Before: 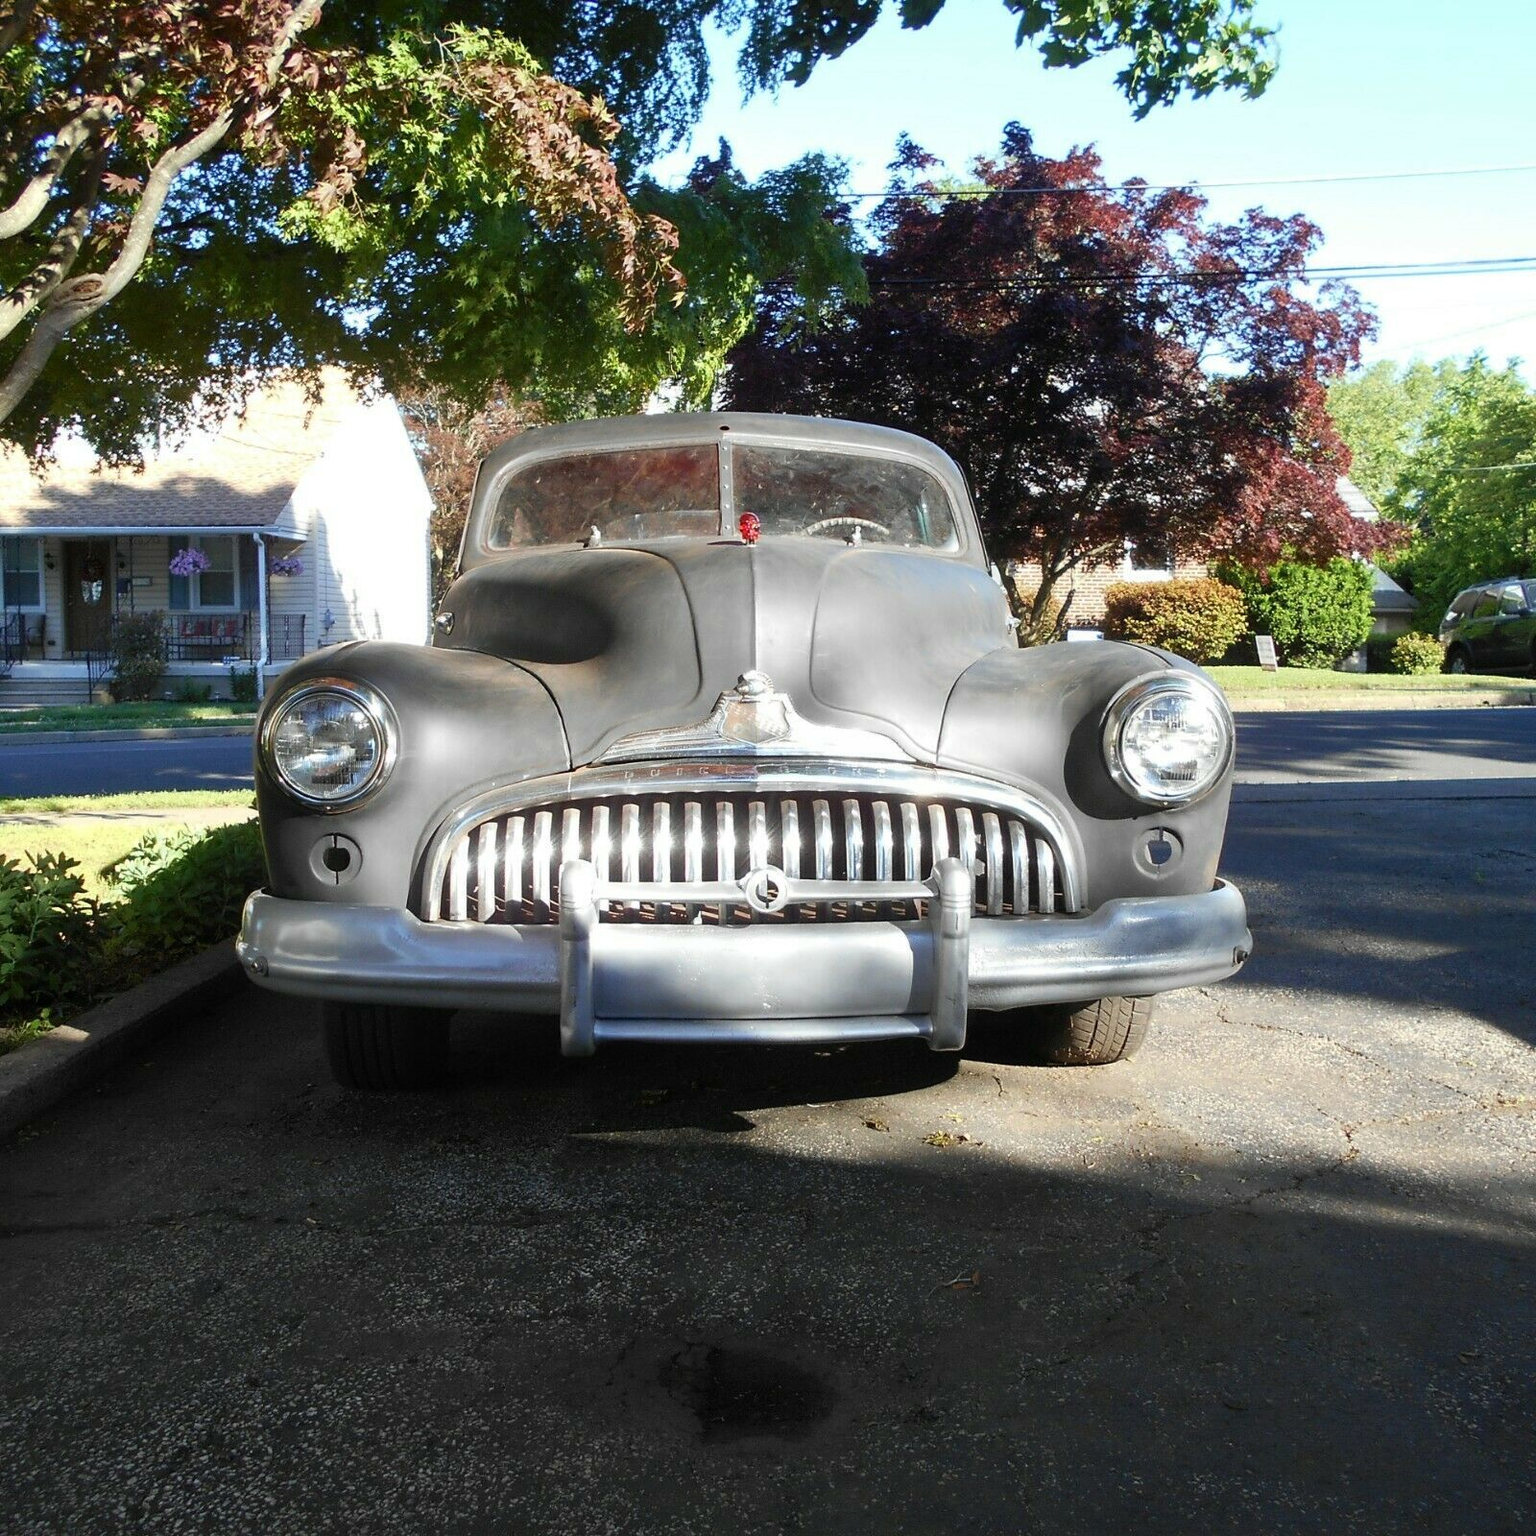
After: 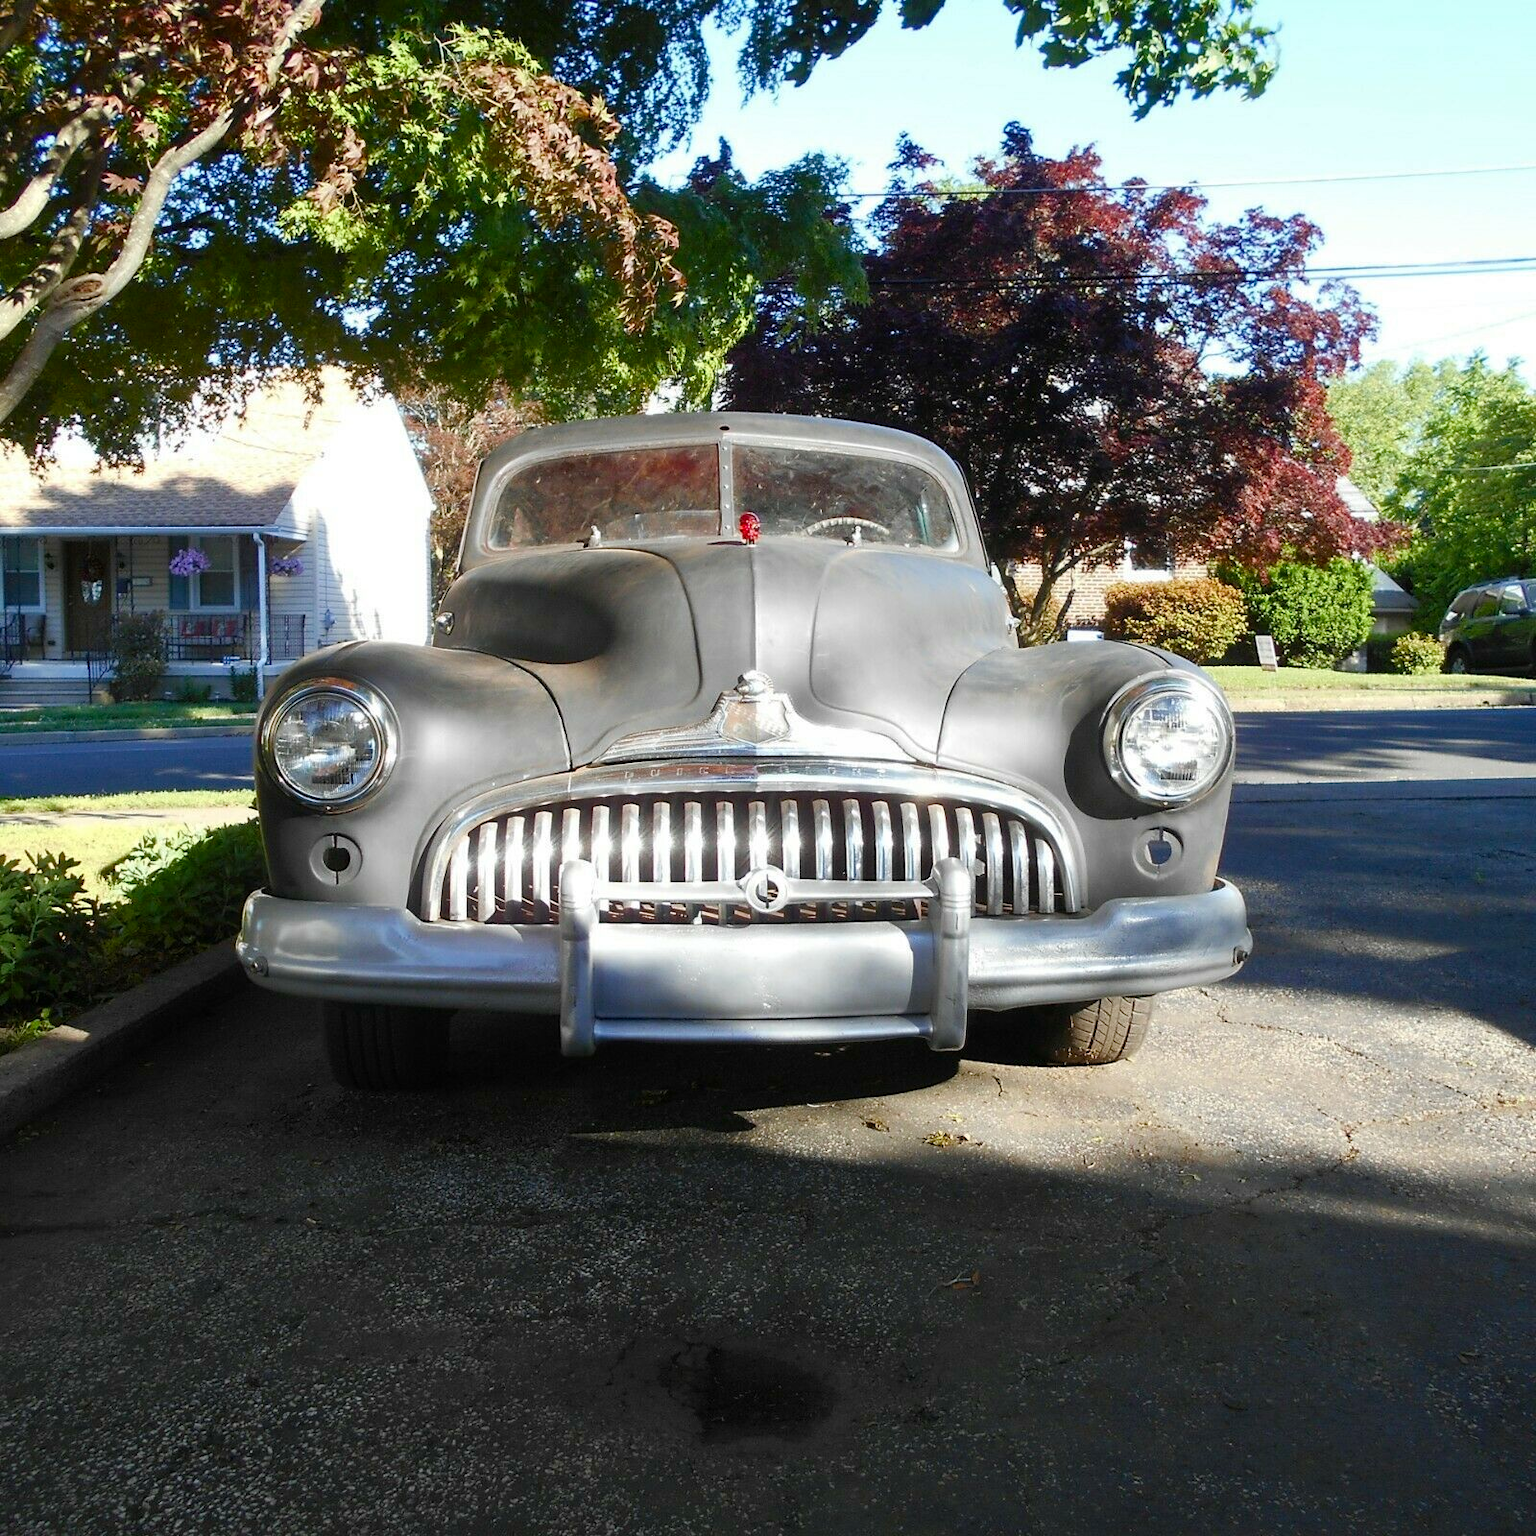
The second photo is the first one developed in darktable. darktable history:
color balance rgb: perceptual saturation grading › global saturation 9.209%, perceptual saturation grading › highlights -13.864%, perceptual saturation grading › mid-tones 14.348%, perceptual saturation grading › shadows 22.302%
